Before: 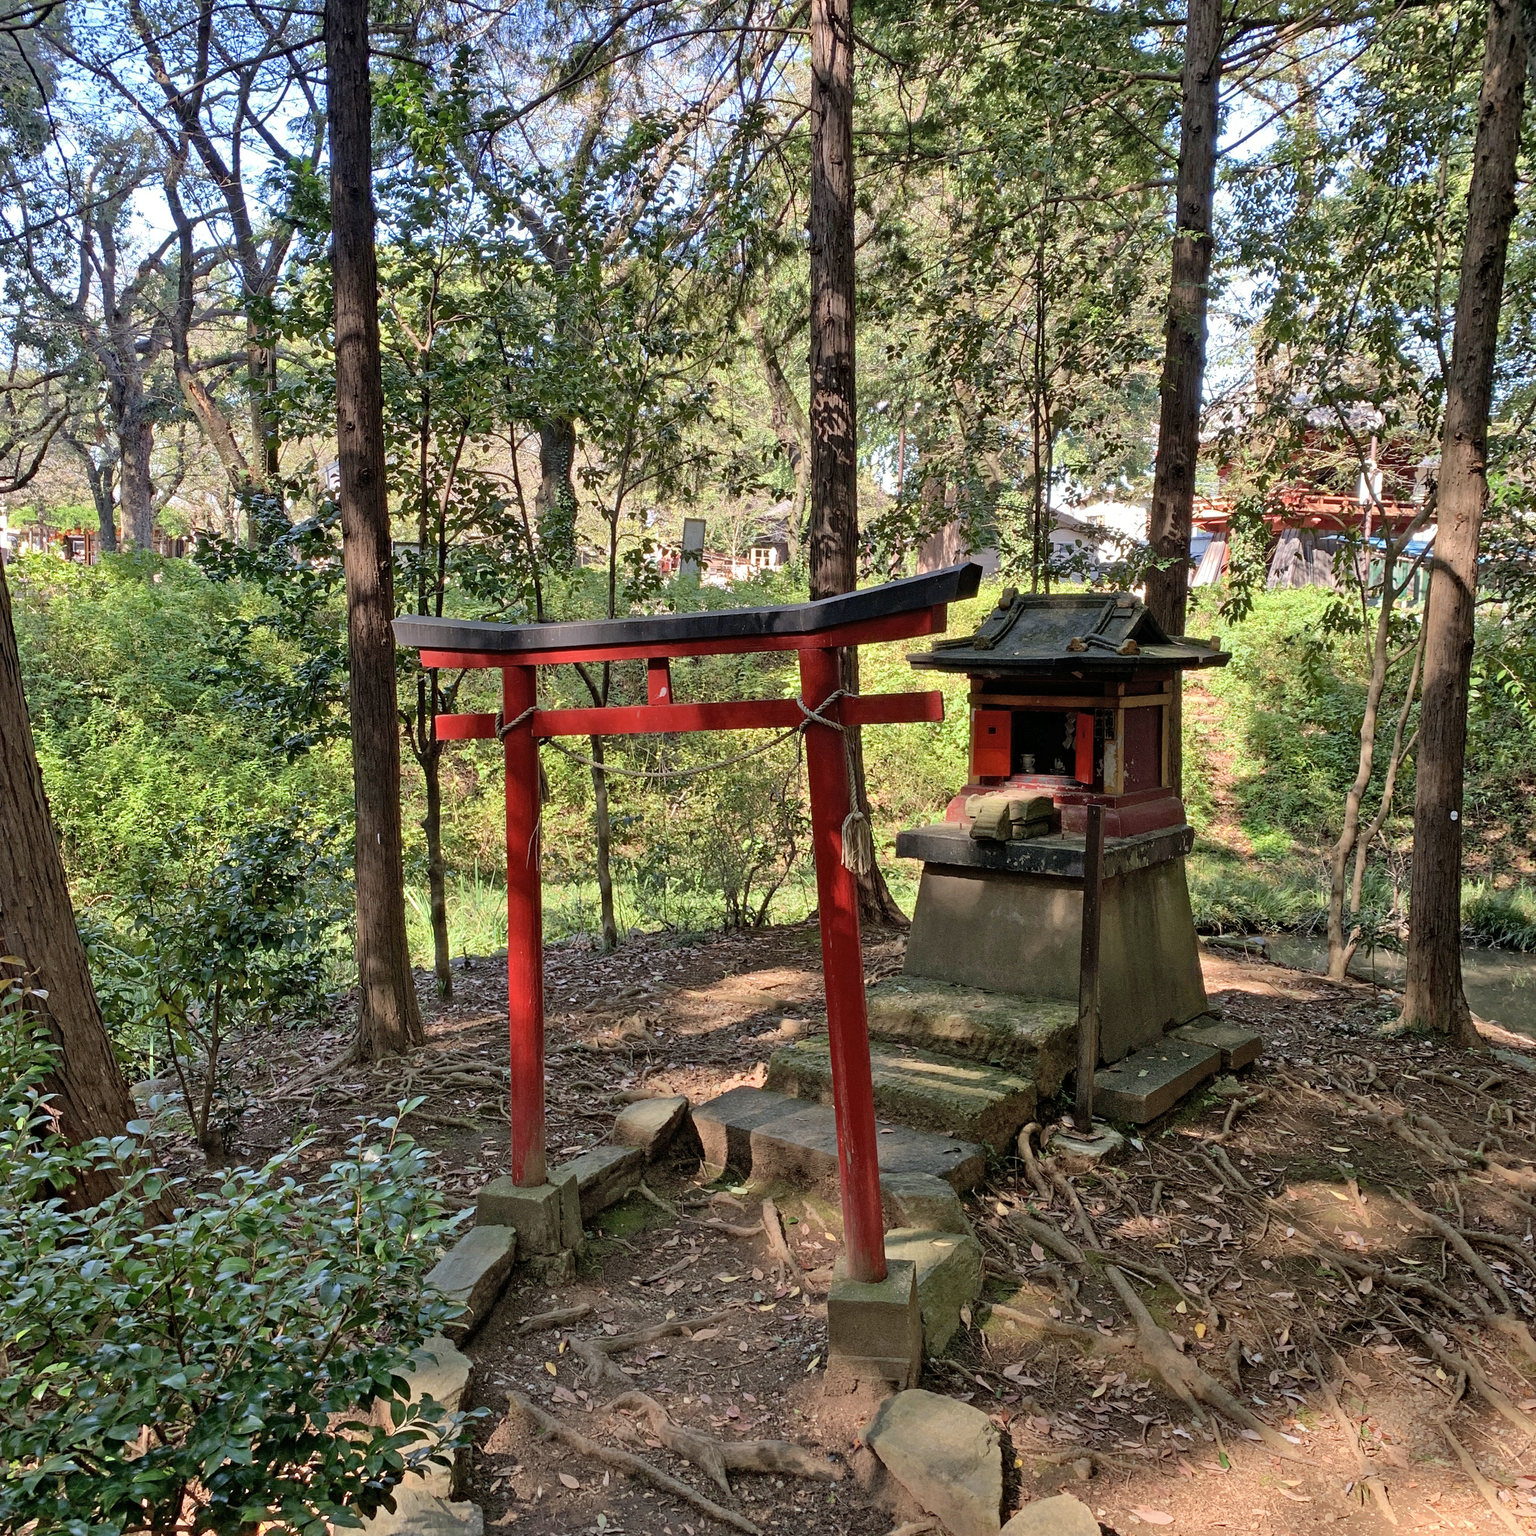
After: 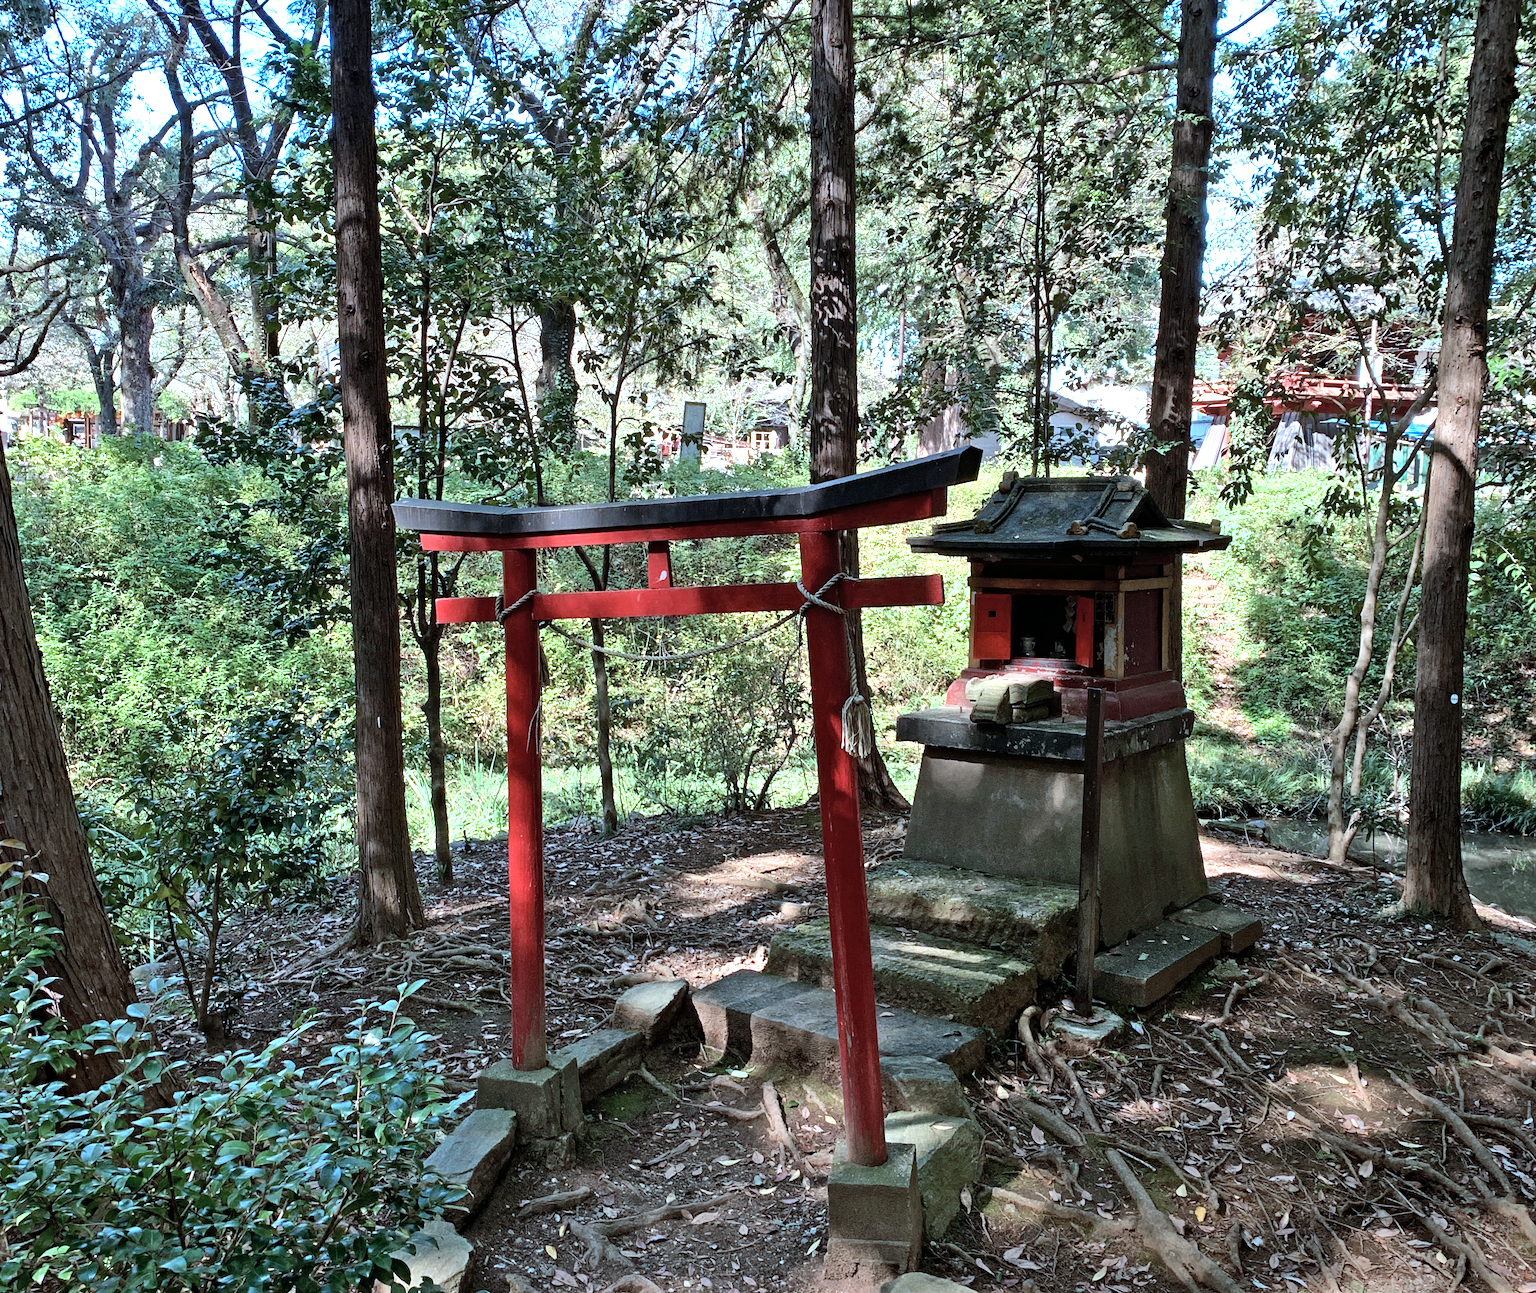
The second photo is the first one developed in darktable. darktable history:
exposure: compensate highlight preservation false
color correction: highlights a* -9.35, highlights b* -23.15
tone equalizer: -8 EV -0.75 EV, -7 EV -0.7 EV, -6 EV -0.6 EV, -5 EV -0.4 EV, -3 EV 0.4 EV, -2 EV 0.6 EV, -1 EV 0.7 EV, +0 EV 0.75 EV, edges refinement/feathering 500, mask exposure compensation -1.57 EV, preserve details no
crop: top 7.625%, bottom 8.027%
